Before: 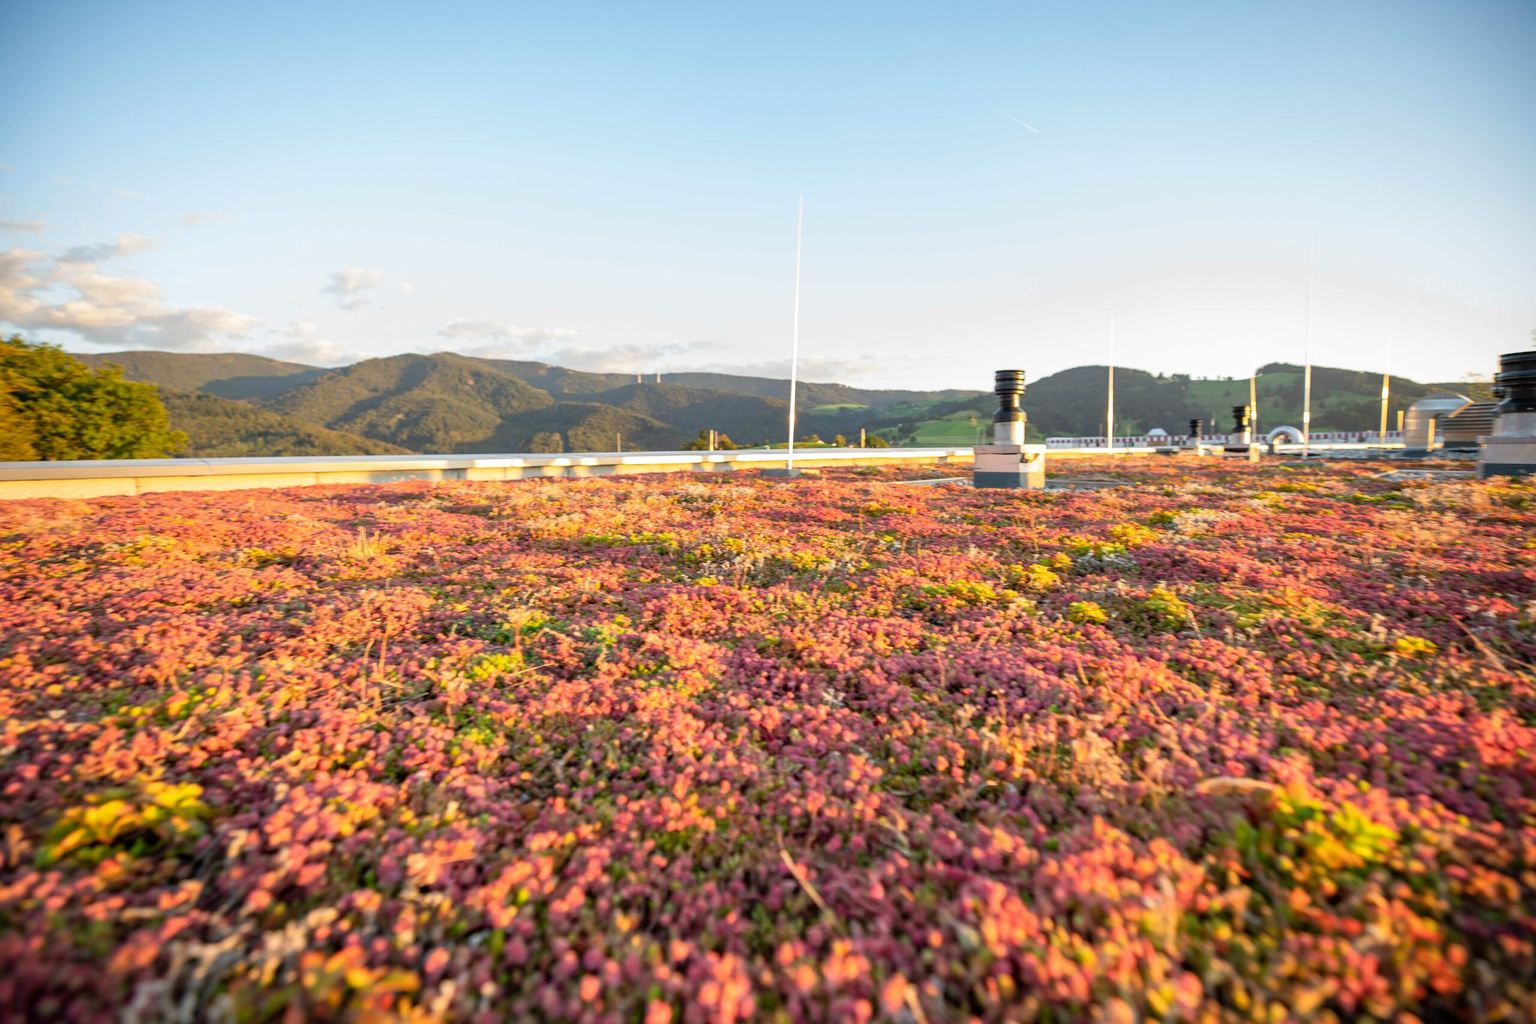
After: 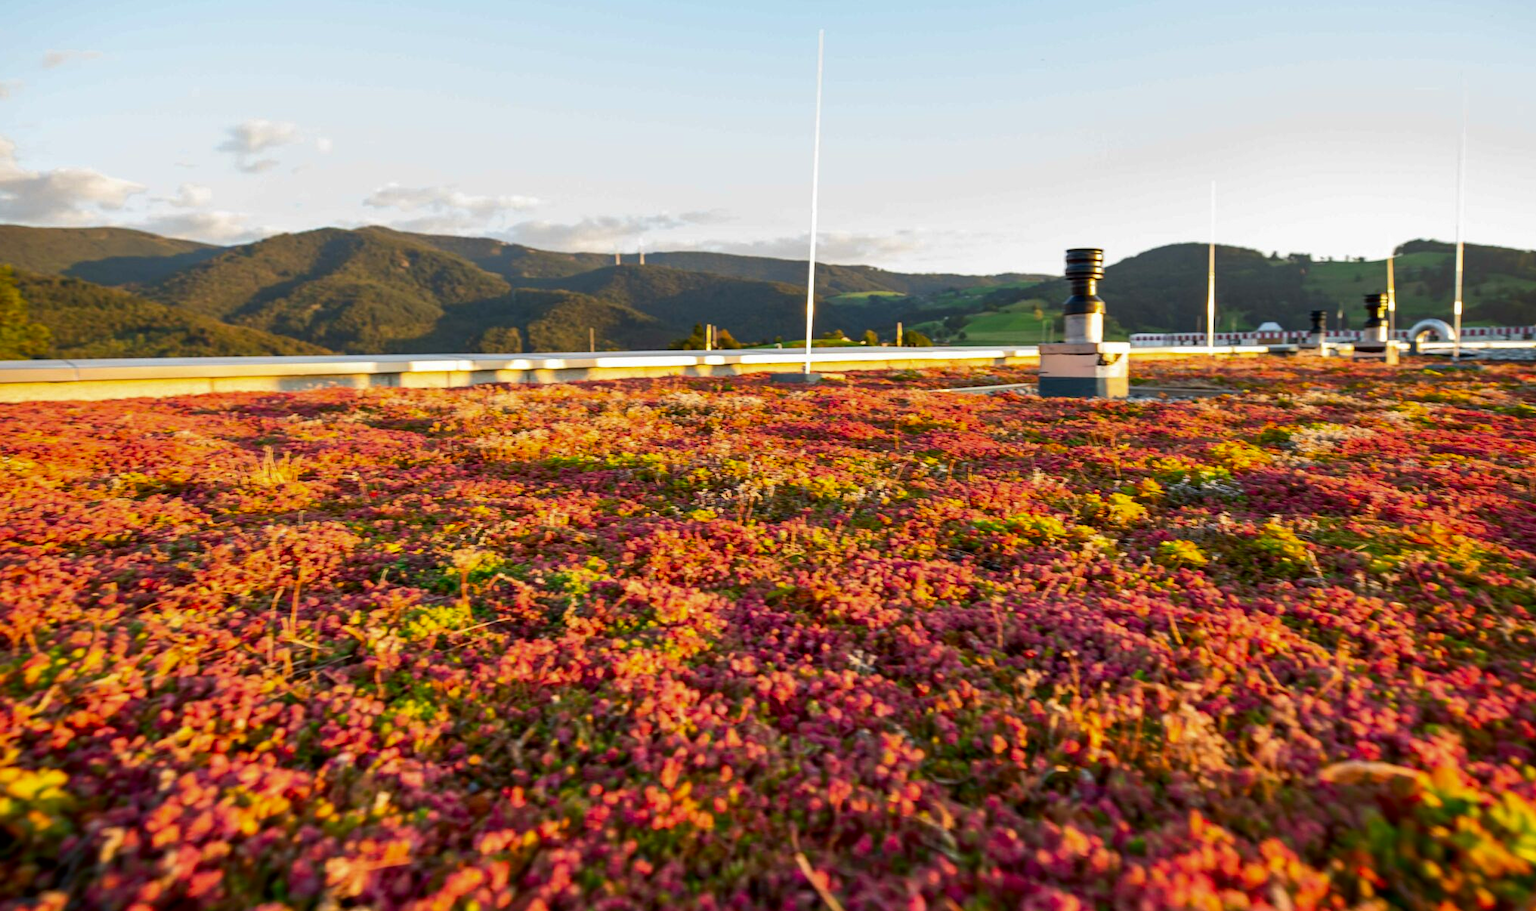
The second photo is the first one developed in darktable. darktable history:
contrast brightness saturation: brightness -0.25, saturation 0.2
crop: left 9.712%, top 16.928%, right 10.845%, bottom 12.332%
sharpen: radius 2.883, amount 0.868, threshold 47.523
